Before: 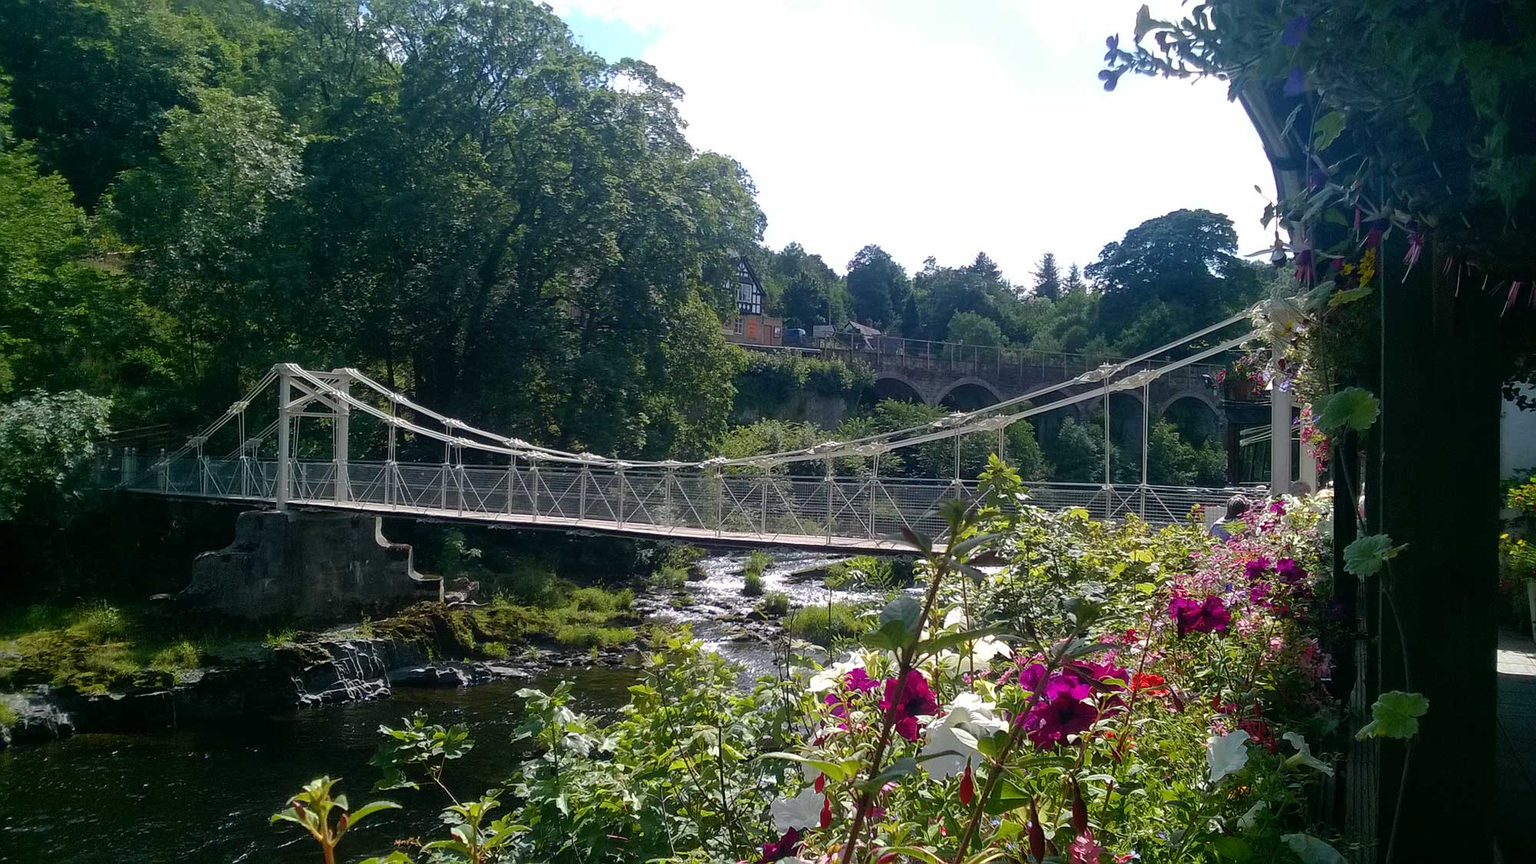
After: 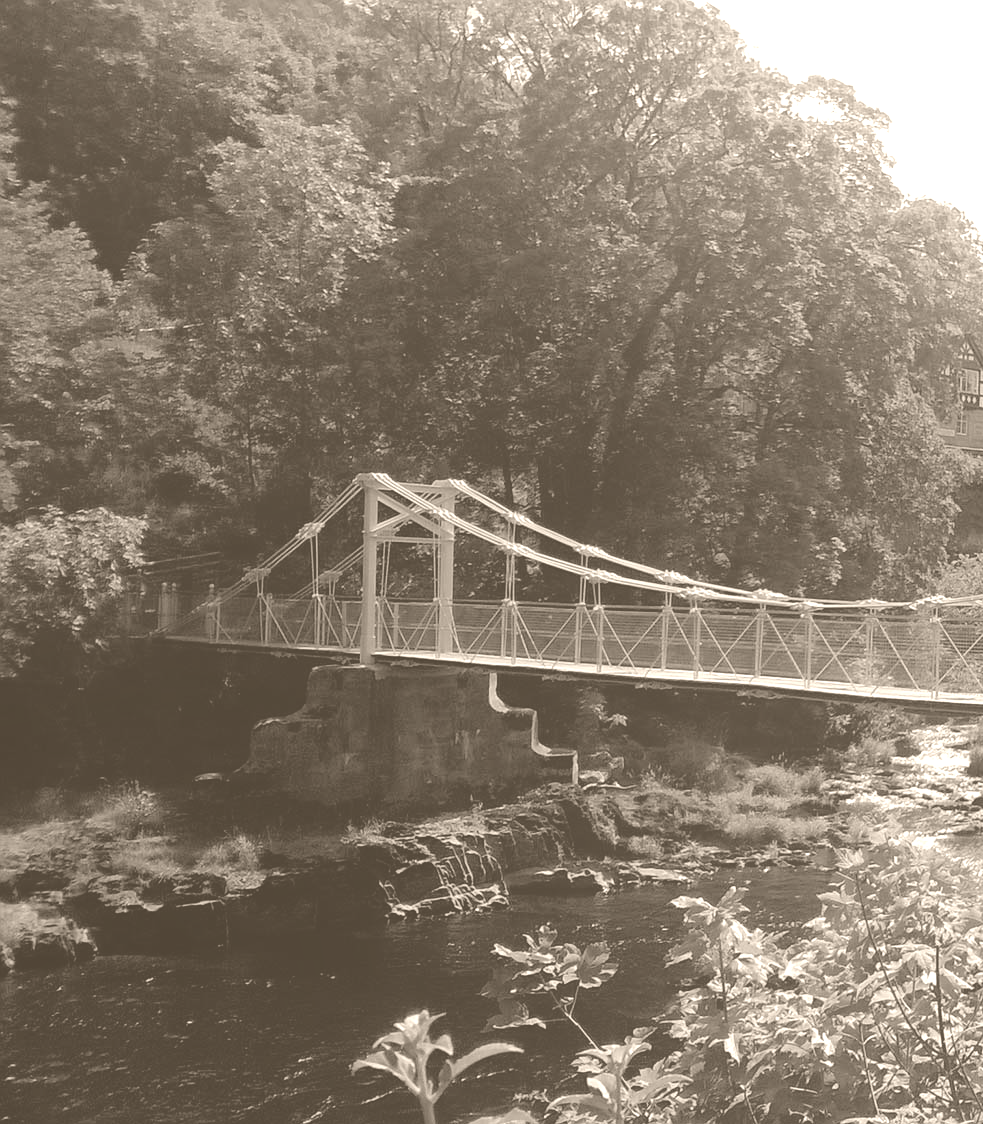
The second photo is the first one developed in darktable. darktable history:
crop and rotate: left 0%, top 0%, right 50.845%
exposure: black level correction 0.004, exposure 0.014 EV, compensate highlight preservation false
colorize: hue 34.49°, saturation 35.33%, source mix 100%, version 1
color correction: highlights a* -1.43, highlights b* 10.12, shadows a* 0.395, shadows b* 19.35
local contrast: detail 69%
